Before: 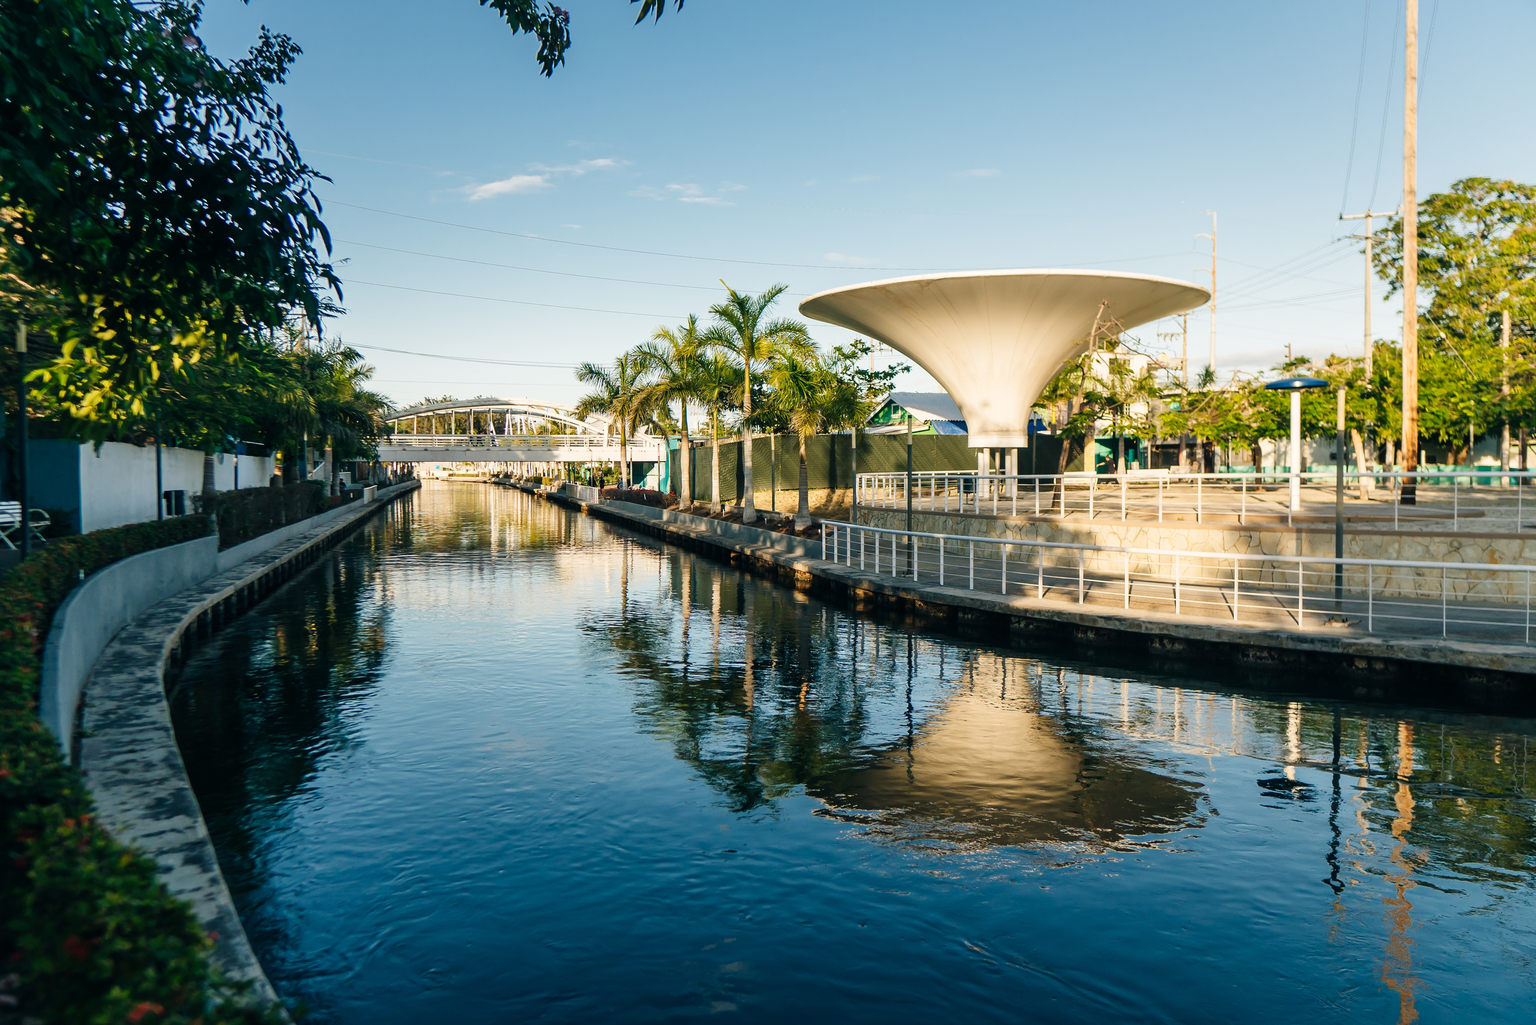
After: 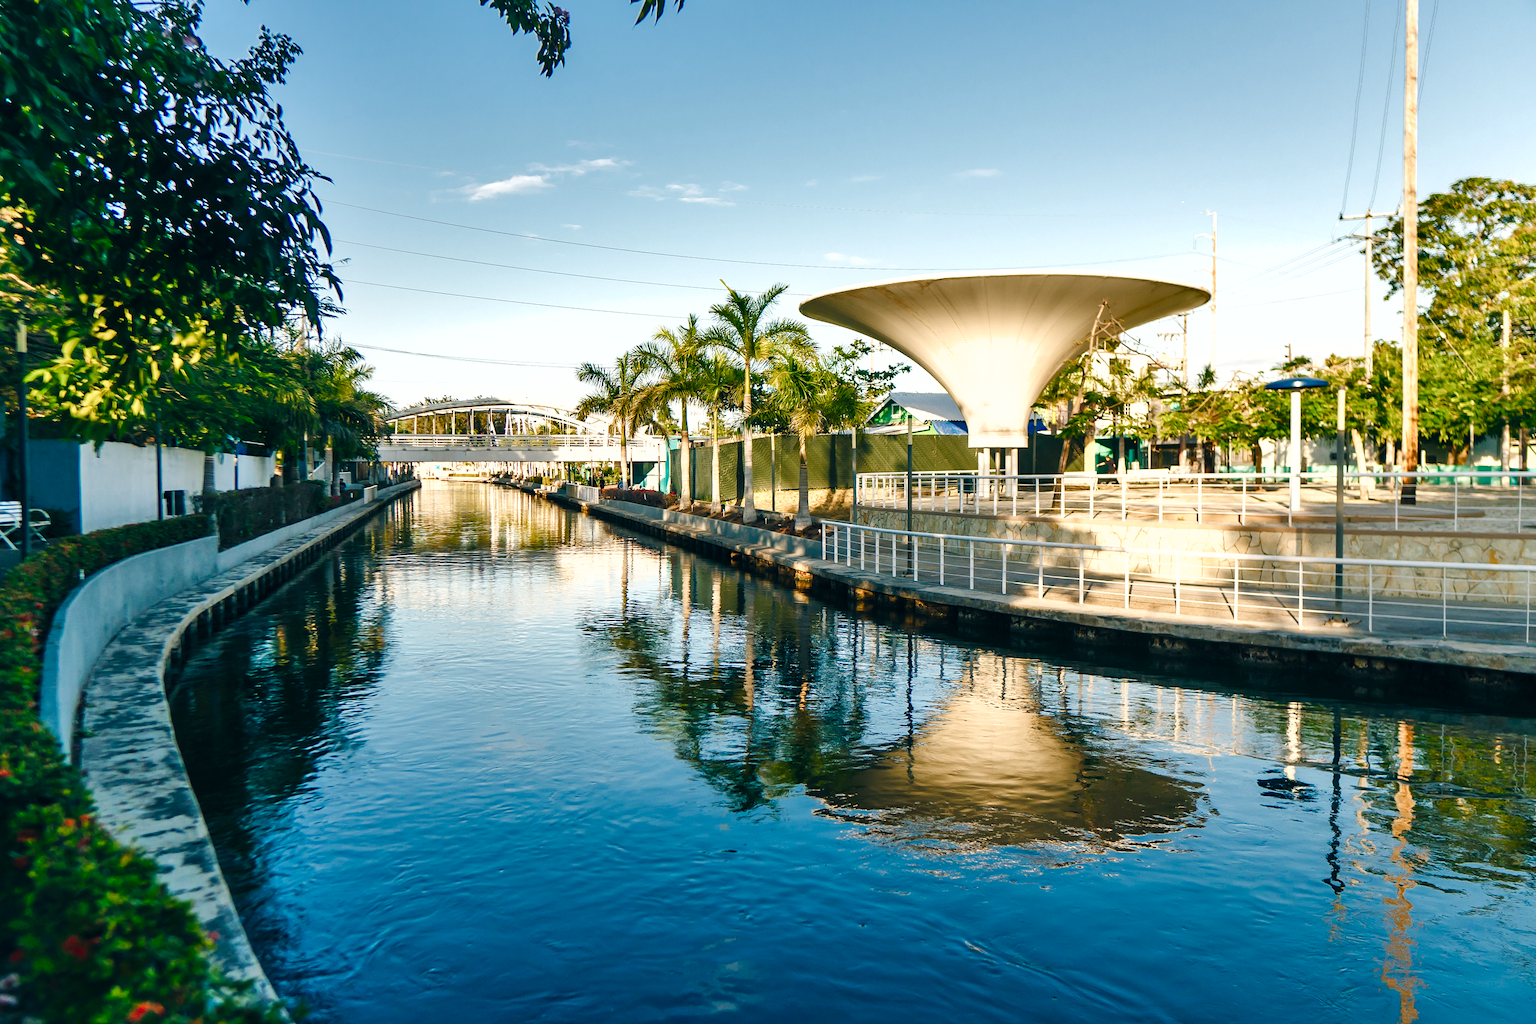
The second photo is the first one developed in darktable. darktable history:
shadows and highlights: low approximation 0.01, soften with gaussian
color balance rgb: perceptual saturation grading › global saturation 20%, perceptual saturation grading › highlights -50%, perceptual saturation grading › shadows 30%, perceptual brilliance grading › global brilliance 10%, perceptual brilliance grading › shadows 15%
